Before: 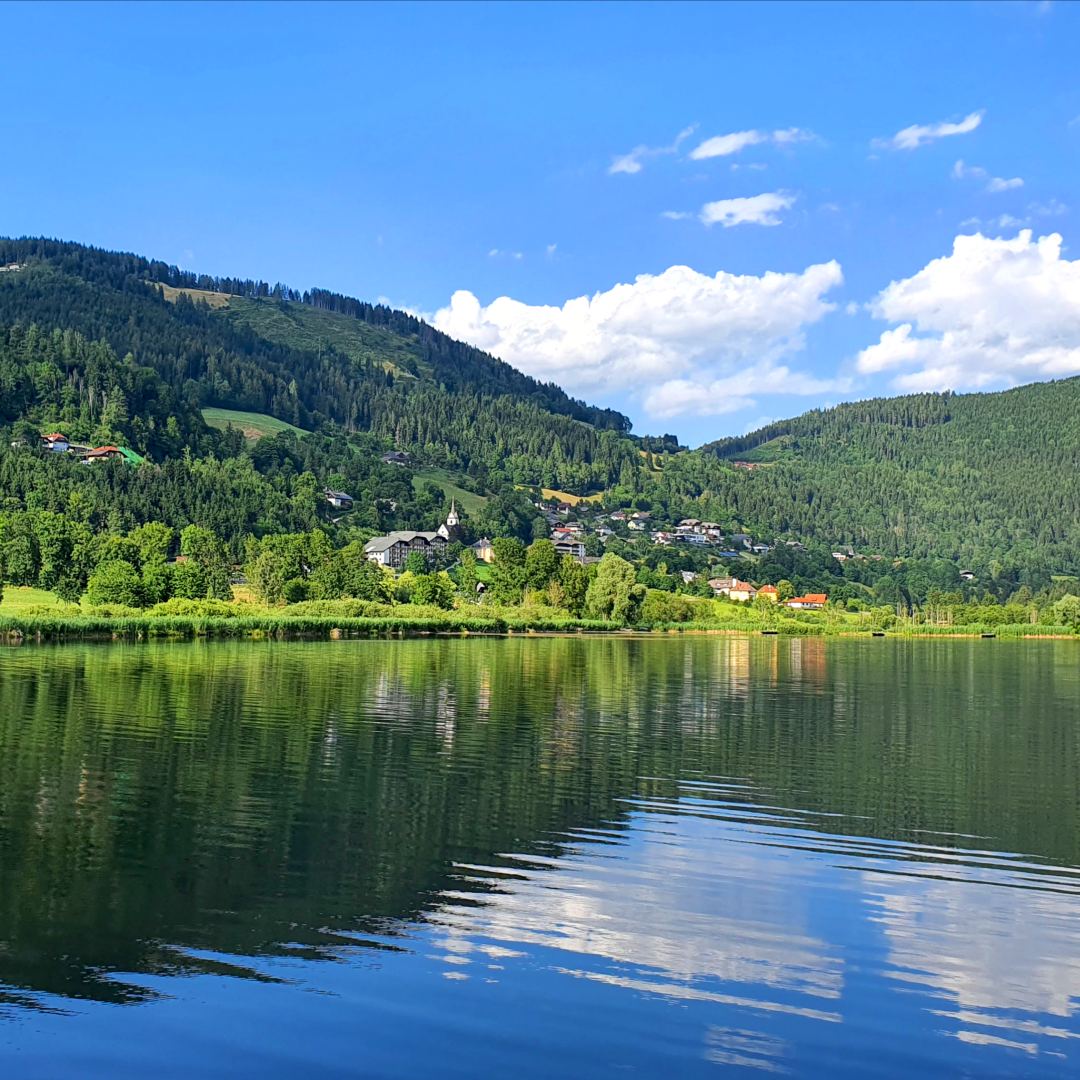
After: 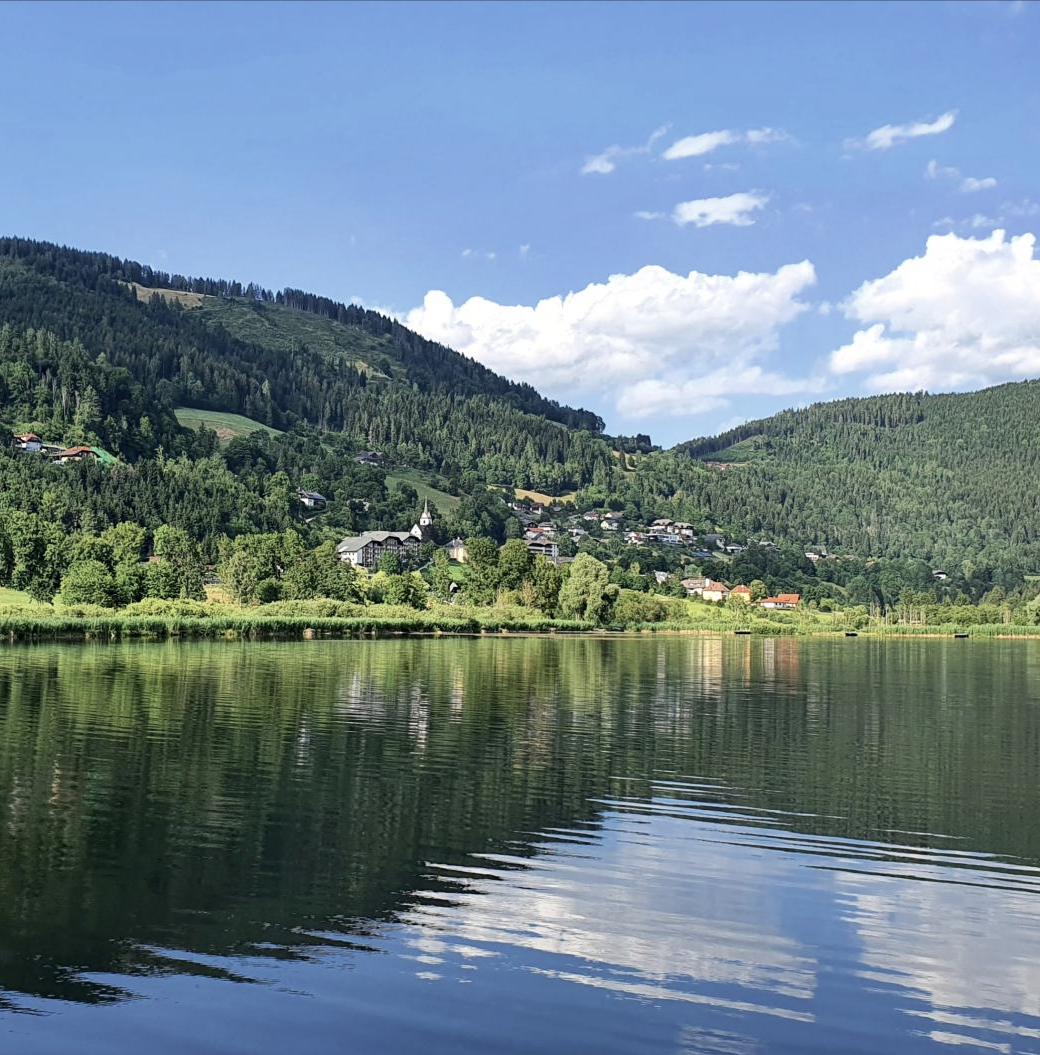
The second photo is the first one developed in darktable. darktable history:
contrast brightness saturation: contrast 0.1, saturation -0.36
crop and rotate: left 2.536%, right 1.107%, bottom 2.246%
